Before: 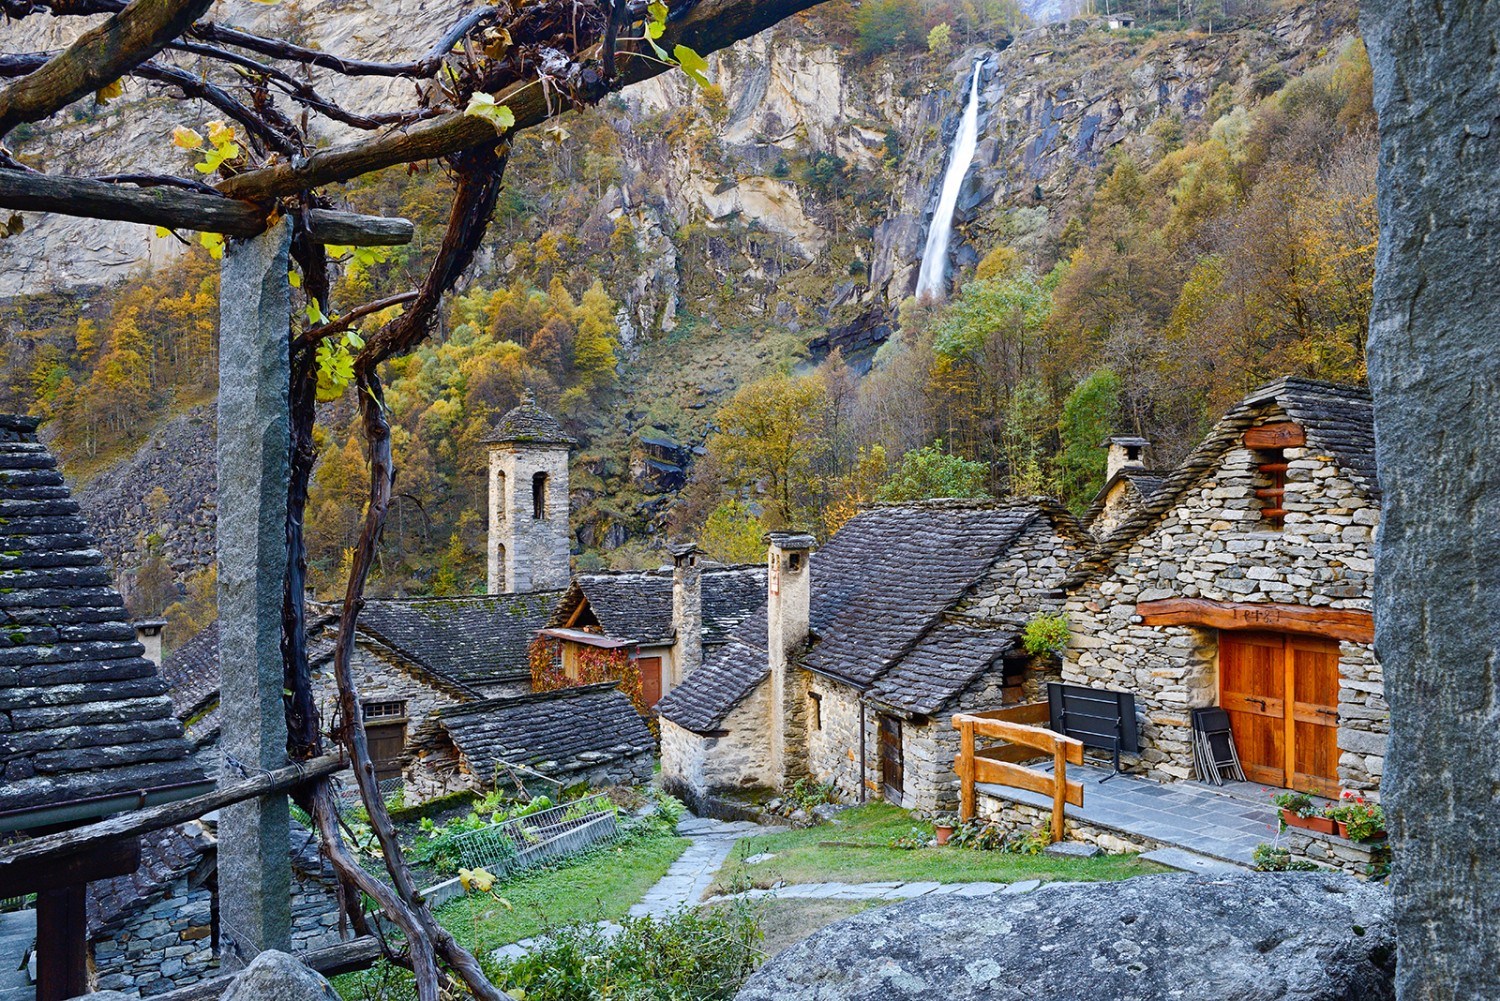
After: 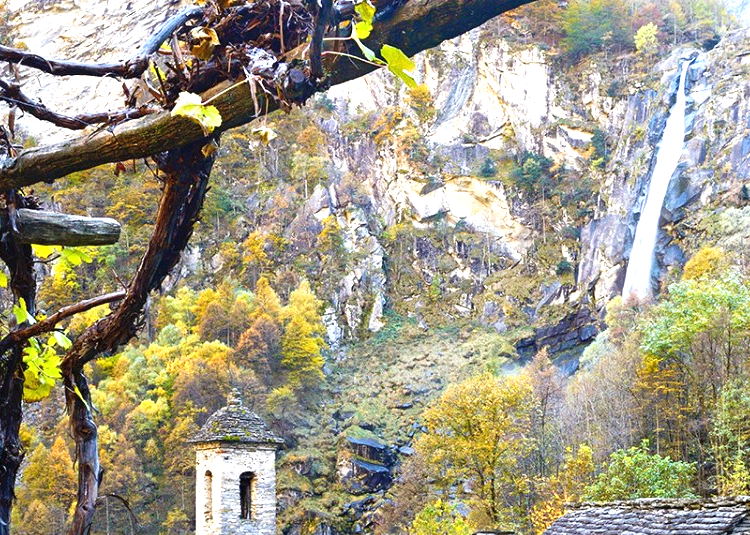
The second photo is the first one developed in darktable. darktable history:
exposure: black level correction 0, exposure 1.1 EV, compensate exposure bias true, compensate highlight preservation false
crop: left 19.556%, right 30.401%, bottom 46.458%
